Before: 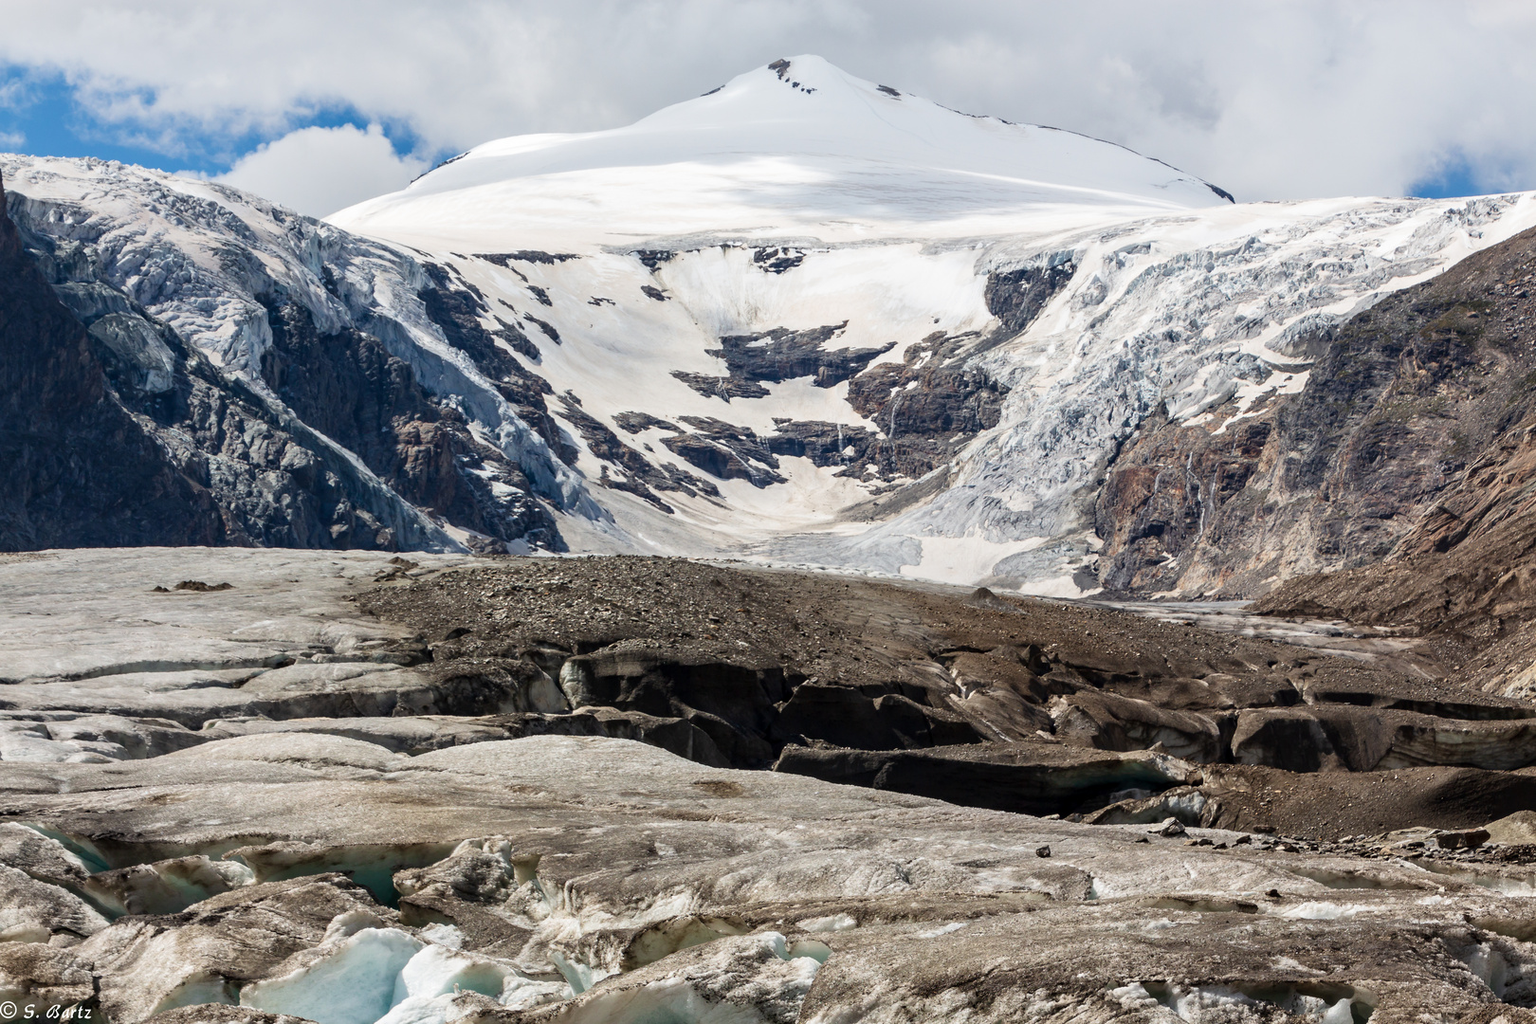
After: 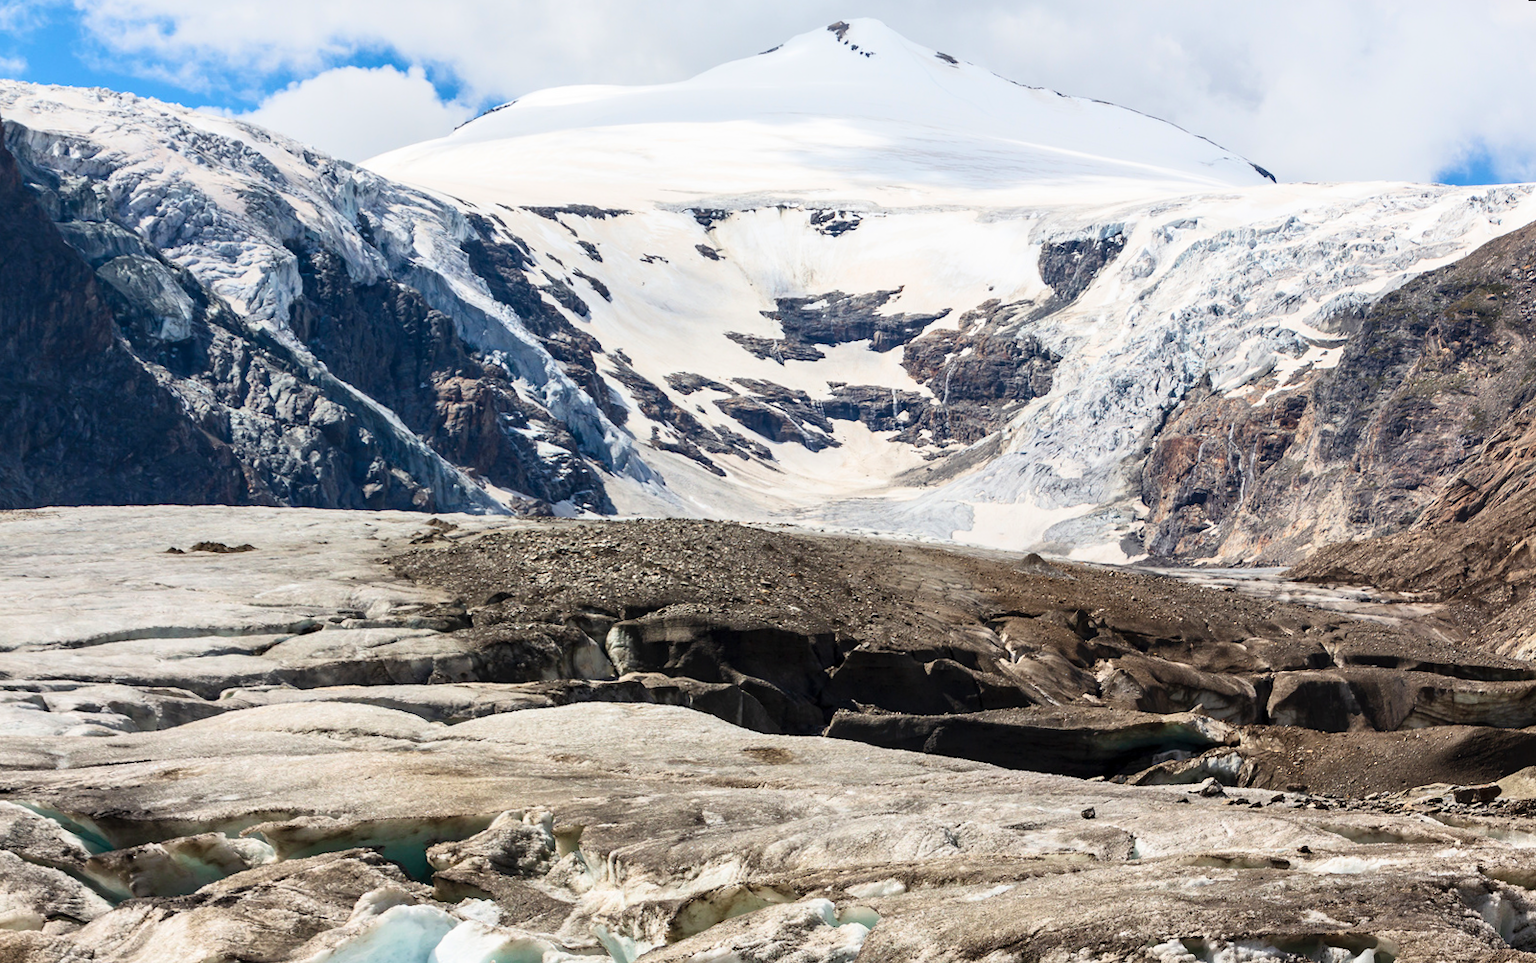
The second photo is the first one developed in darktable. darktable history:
rotate and perspective: rotation 0.679°, lens shift (horizontal) 0.136, crop left 0.009, crop right 0.991, crop top 0.078, crop bottom 0.95
contrast brightness saturation: contrast 0.2, brightness 0.16, saturation 0.22
